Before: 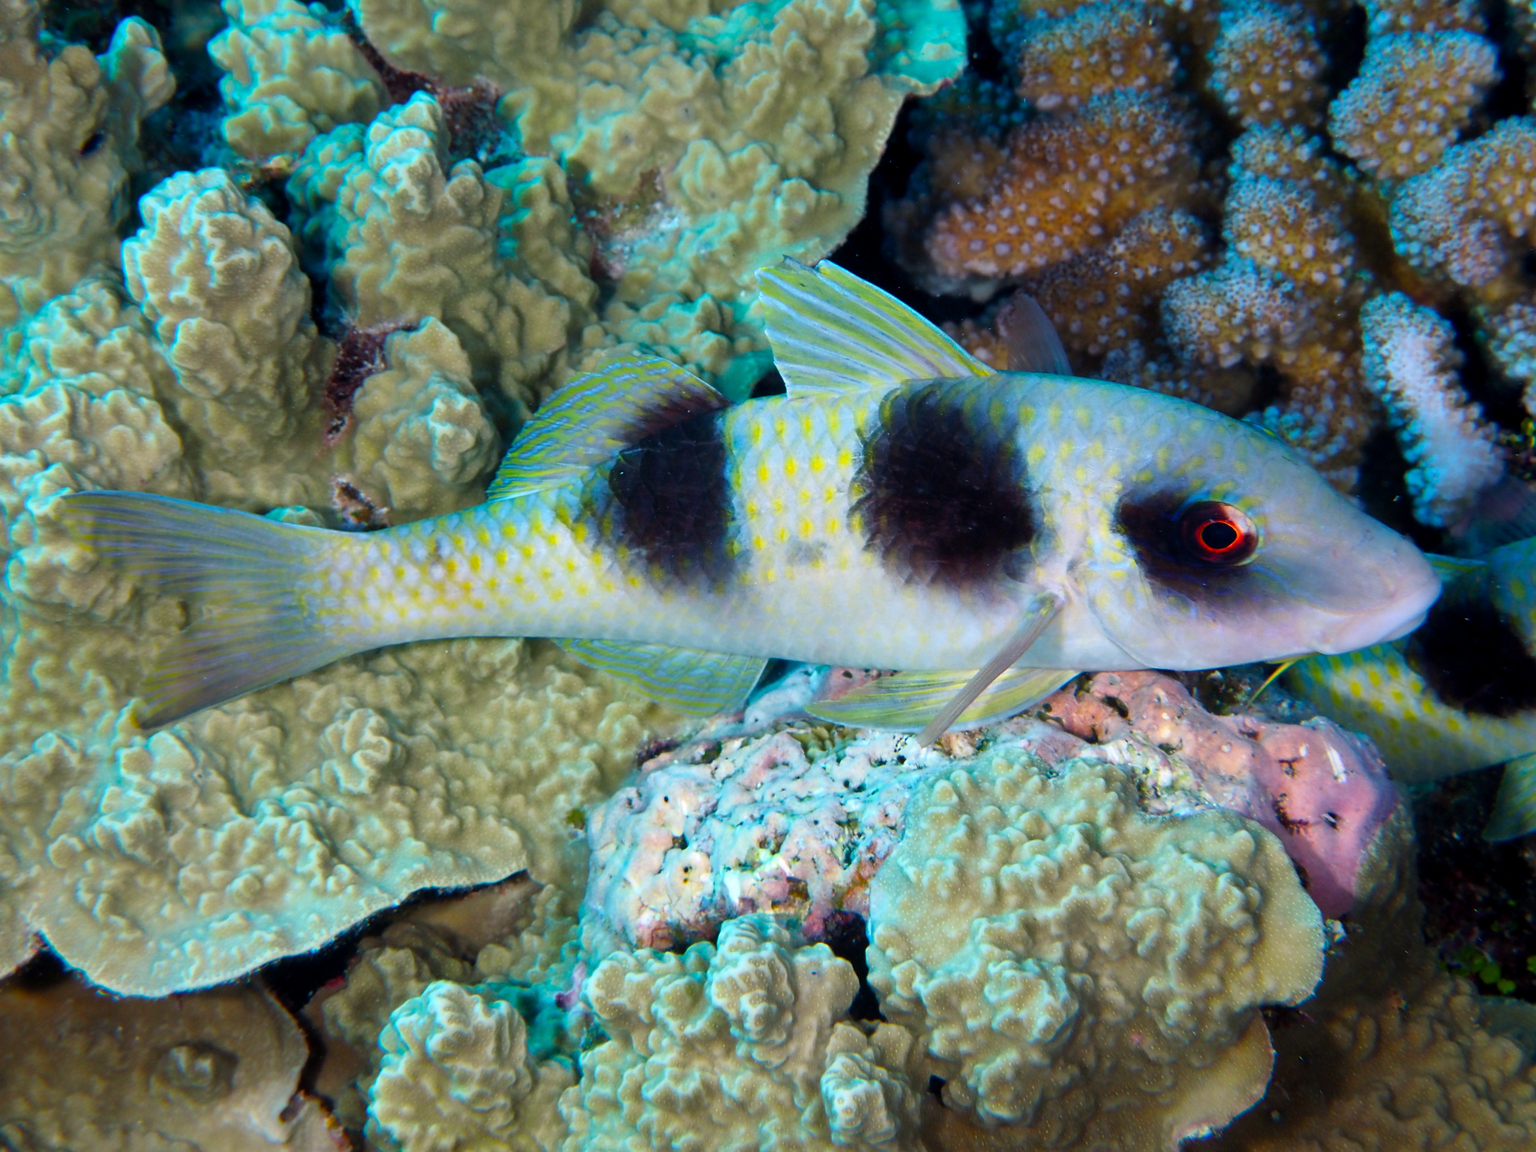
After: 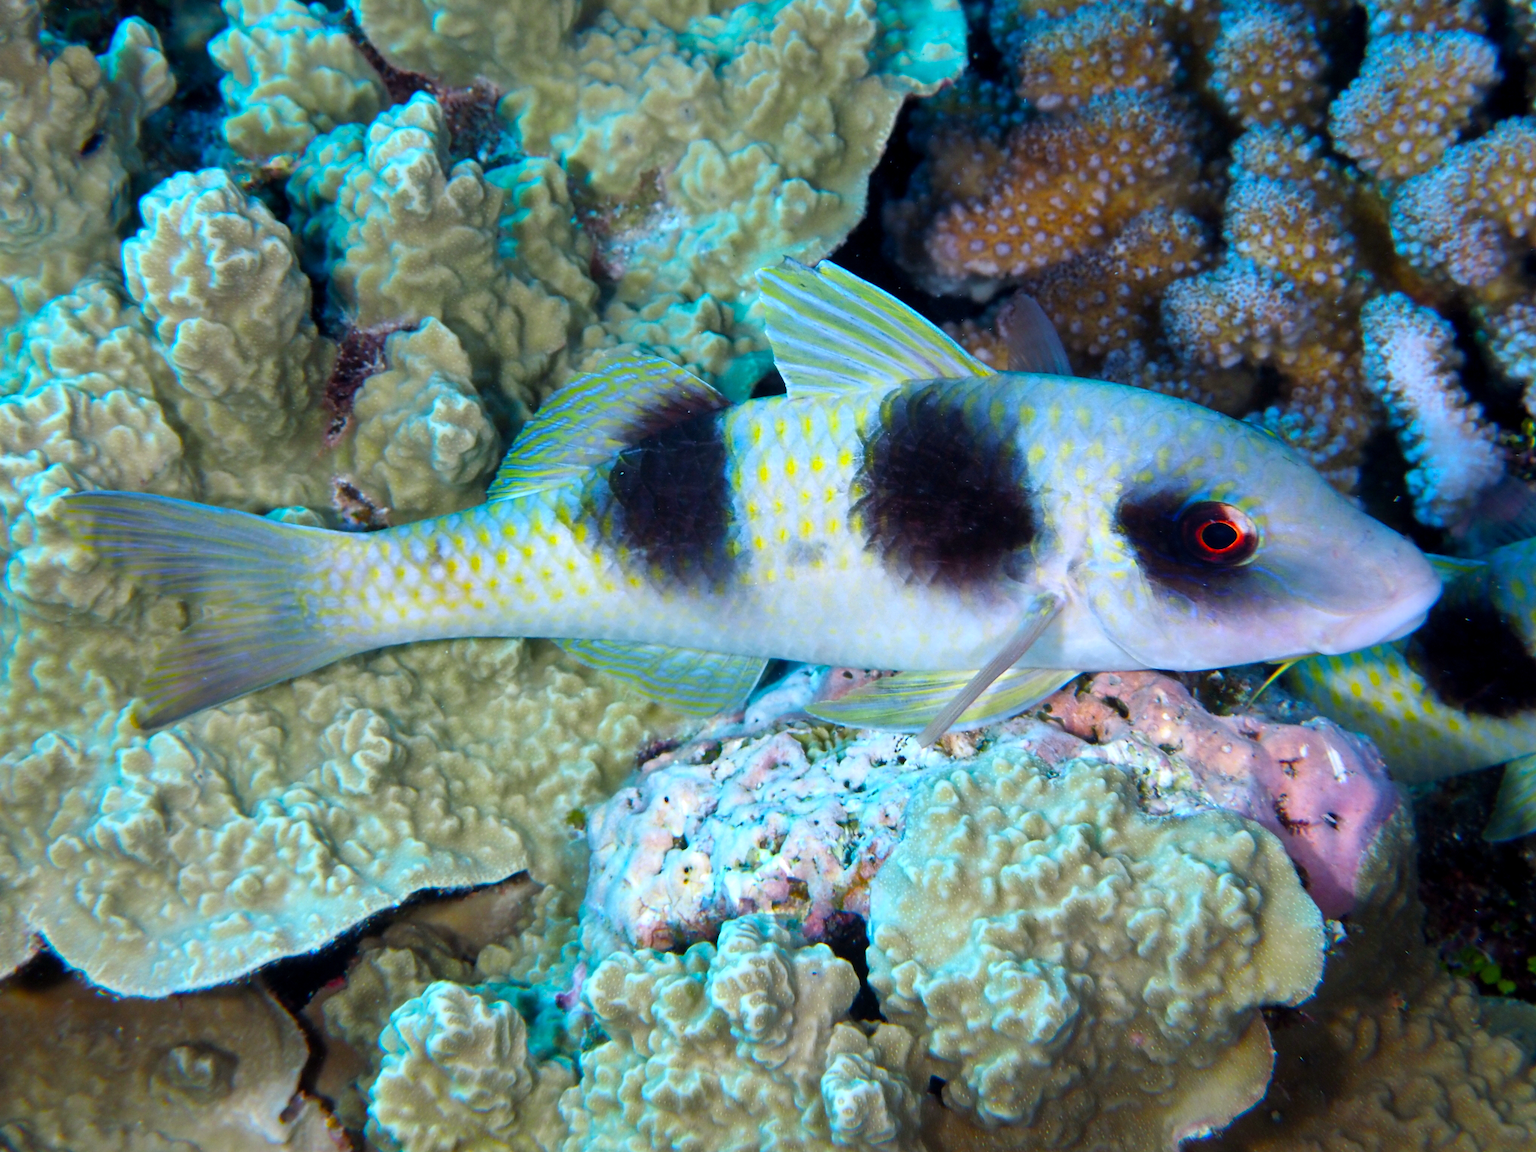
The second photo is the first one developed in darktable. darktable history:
white balance: red 0.954, blue 1.079
exposure: exposure 0.191 EV, compensate highlight preservation false
